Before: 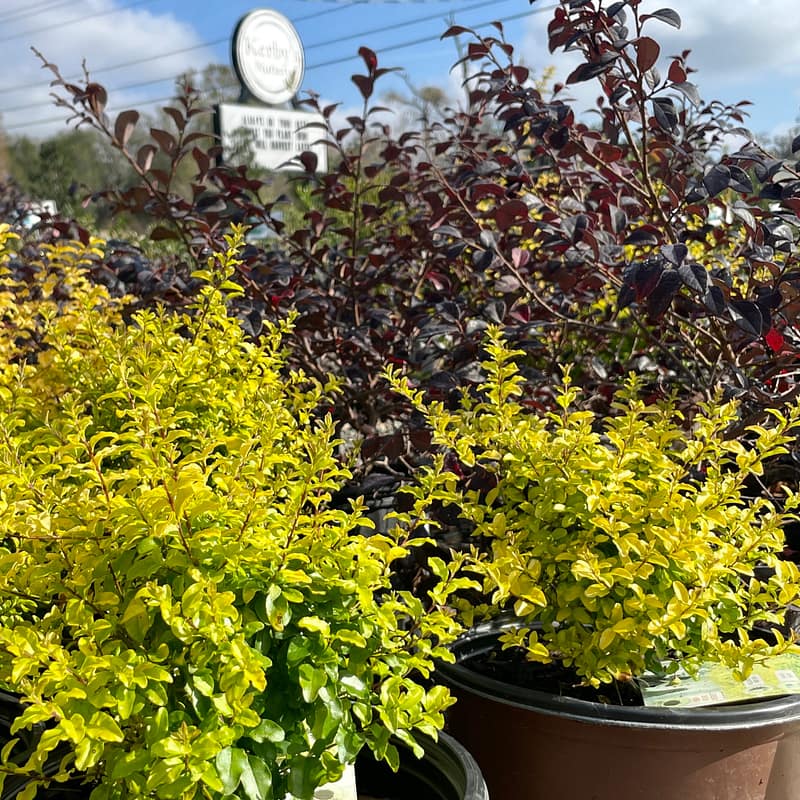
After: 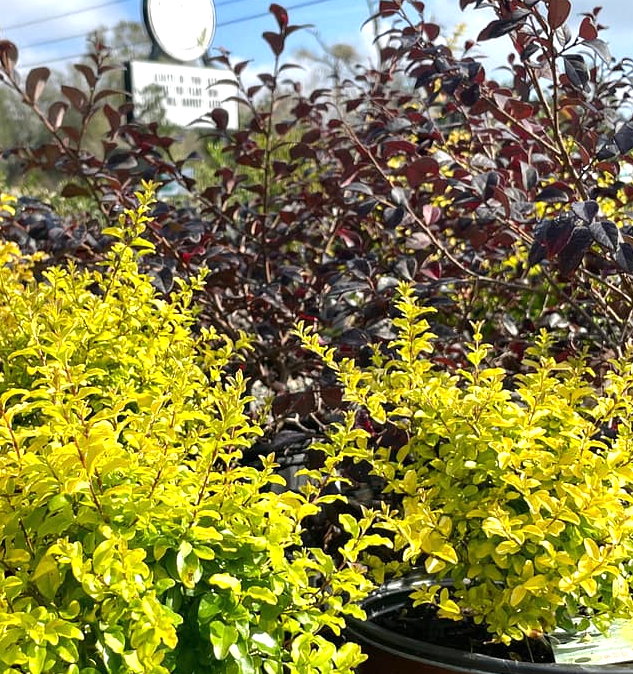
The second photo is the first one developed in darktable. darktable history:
crop: left 11.225%, top 5.381%, right 9.565%, bottom 10.314%
exposure: black level correction 0, exposure 0.5 EV, compensate highlight preservation false
